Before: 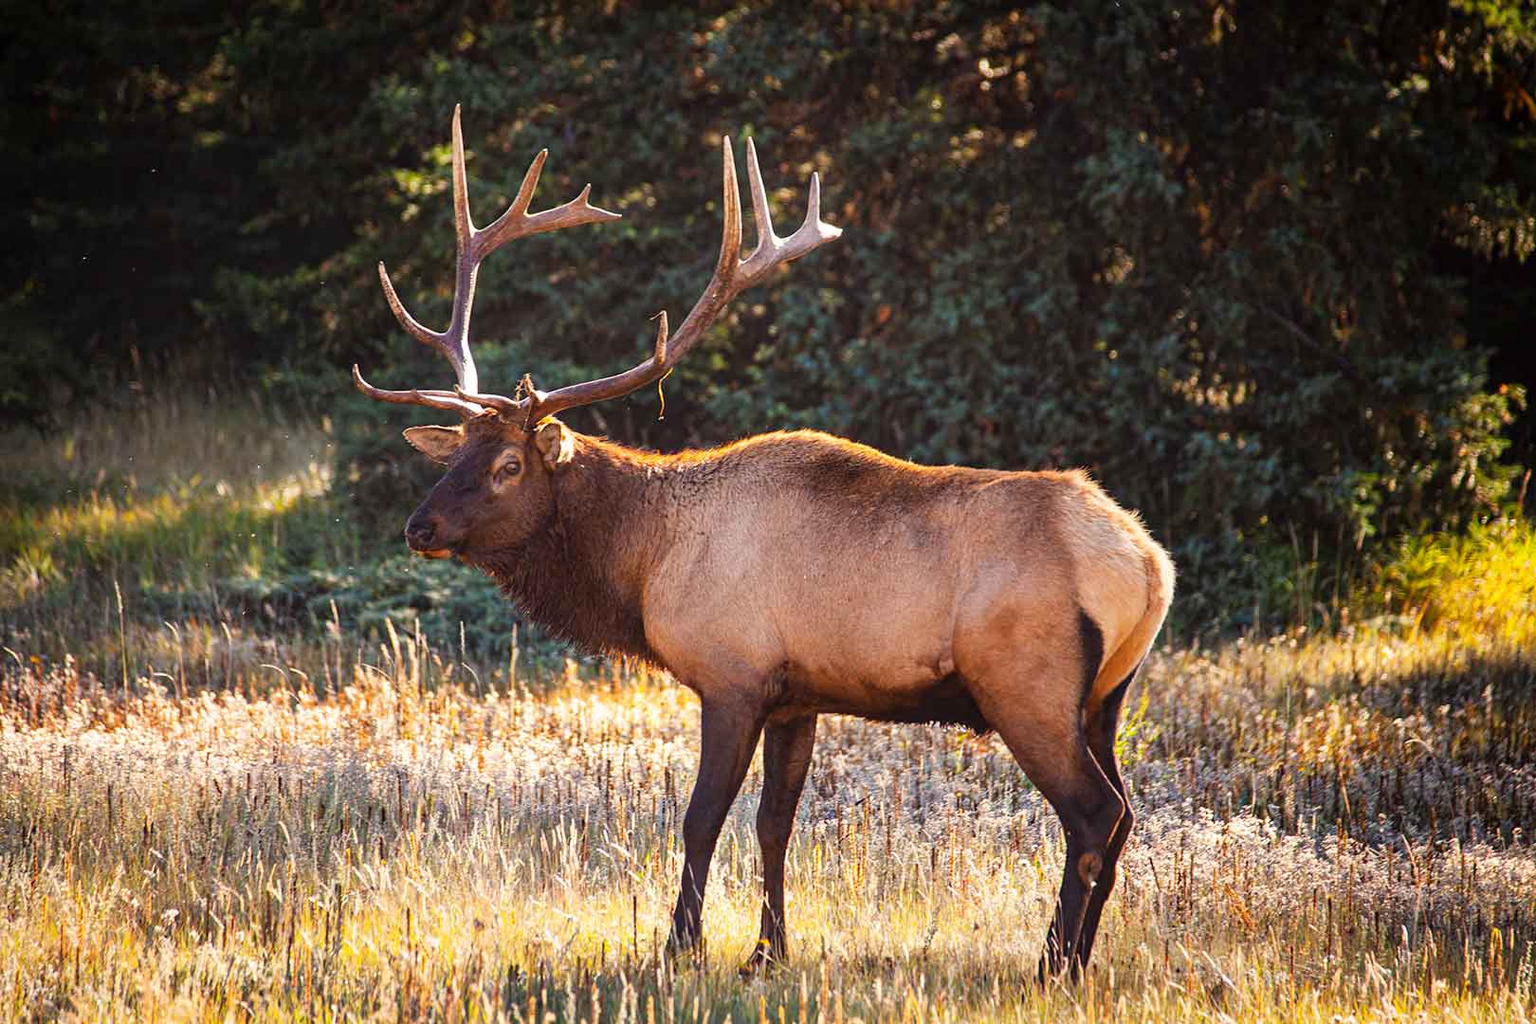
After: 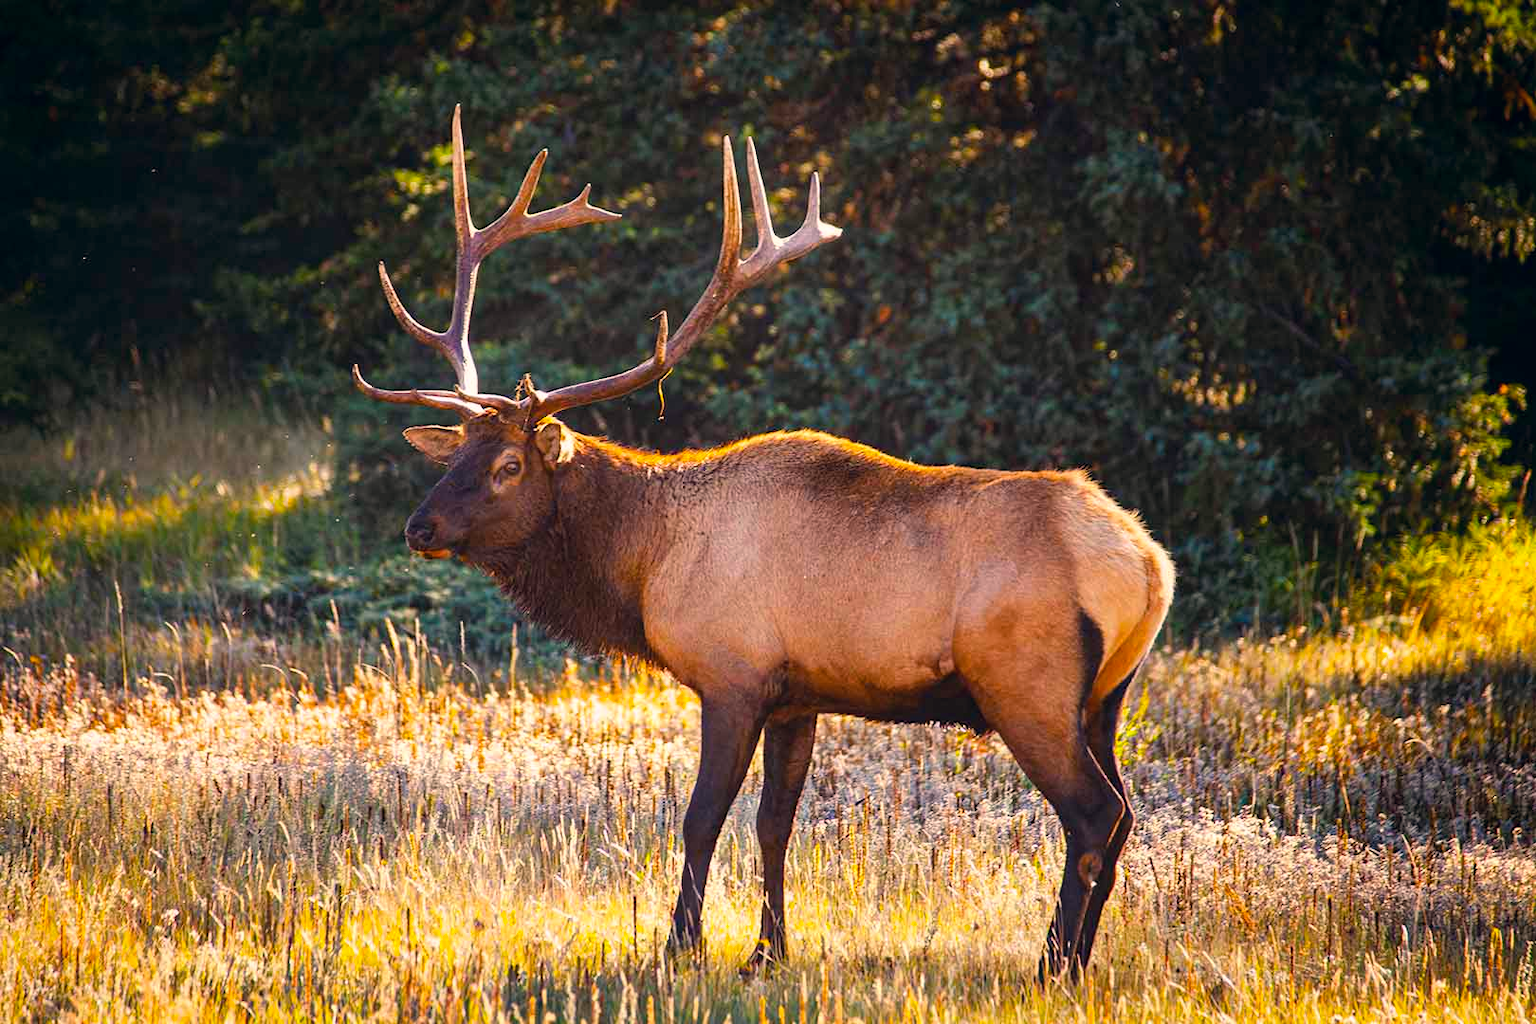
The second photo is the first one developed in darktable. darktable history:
color balance rgb: perceptual saturation grading › global saturation 20%, global vibrance 20%
color correction: highlights a* 5.38, highlights b* 5.3, shadows a* -4.26, shadows b* -5.11
